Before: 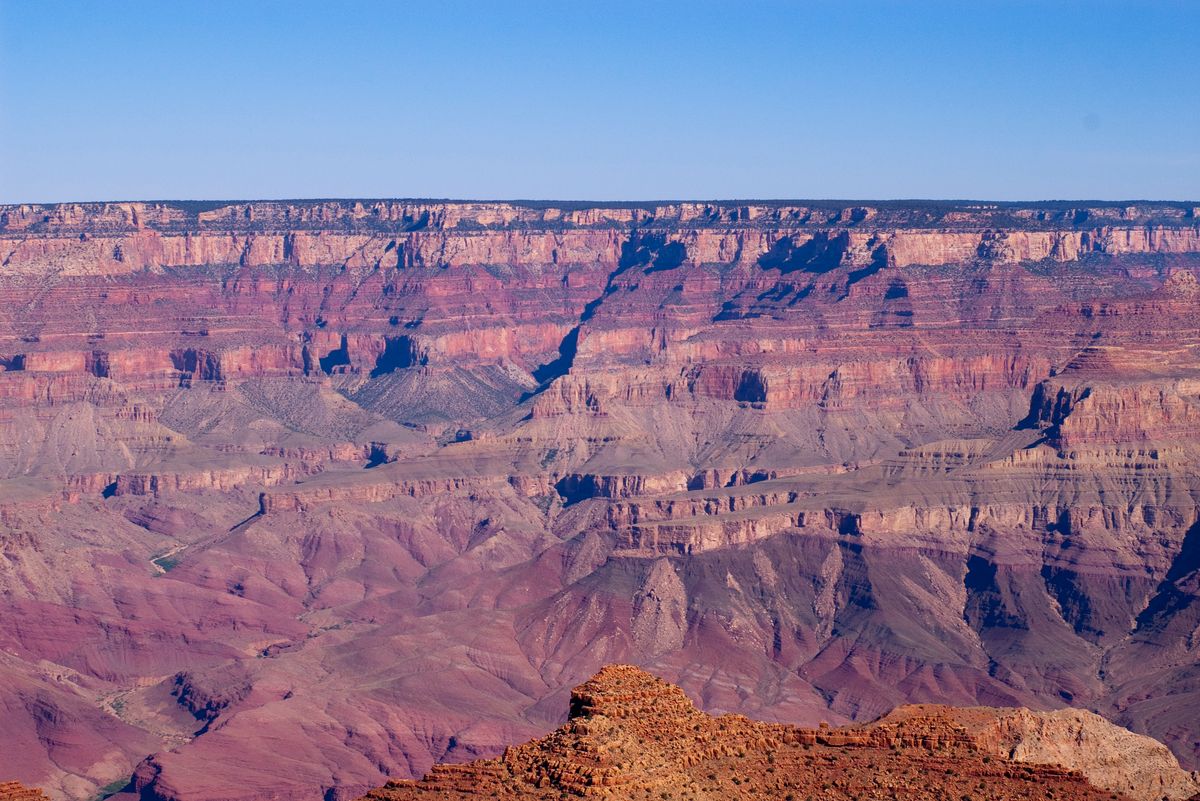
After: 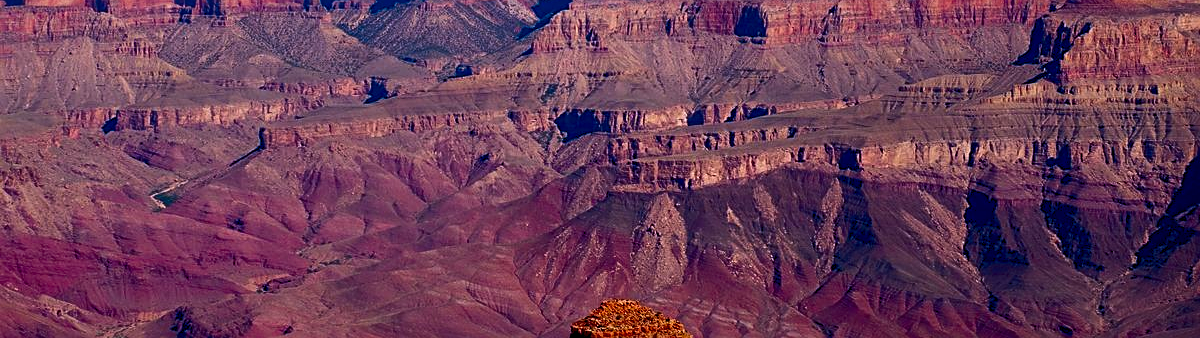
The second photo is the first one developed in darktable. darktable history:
crop: top 45.59%, bottom 12.209%
contrast brightness saturation: contrast 0.104, brightness -0.268, saturation 0.15
shadows and highlights: shadows 29.71, highlights -30.26, low approximation 0.01, soften with gaussian
sharpen: on, module defaults
color balance rgb: shadows lift › luminance -10.281%, shadows lift › chroma 0.77%, shadows lift › hue 115.73°, global offset › luminance -0.487%, perceptual saturation grading › global saturation 19.478%
